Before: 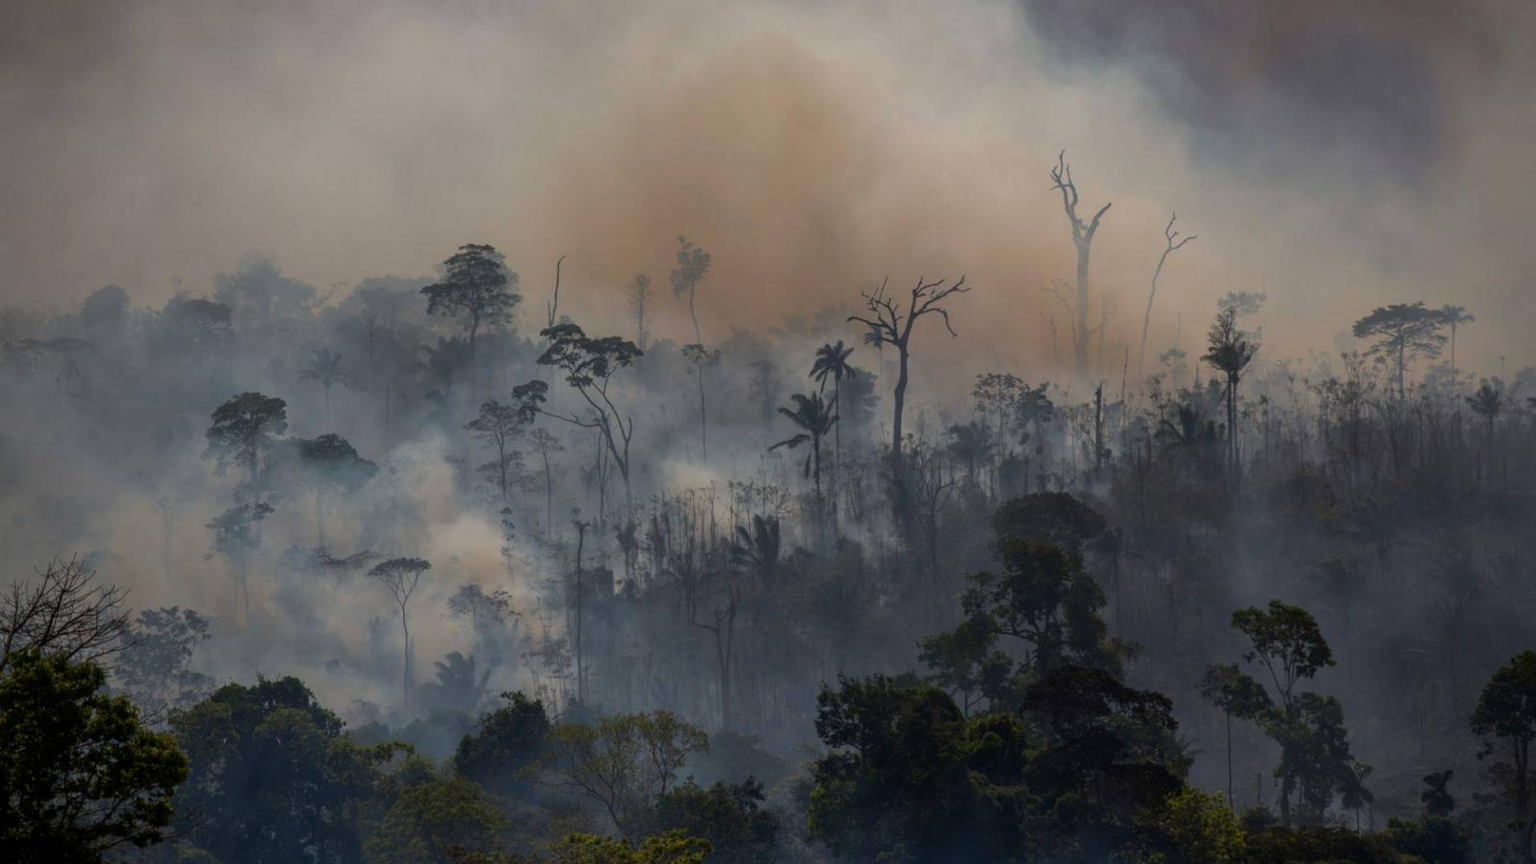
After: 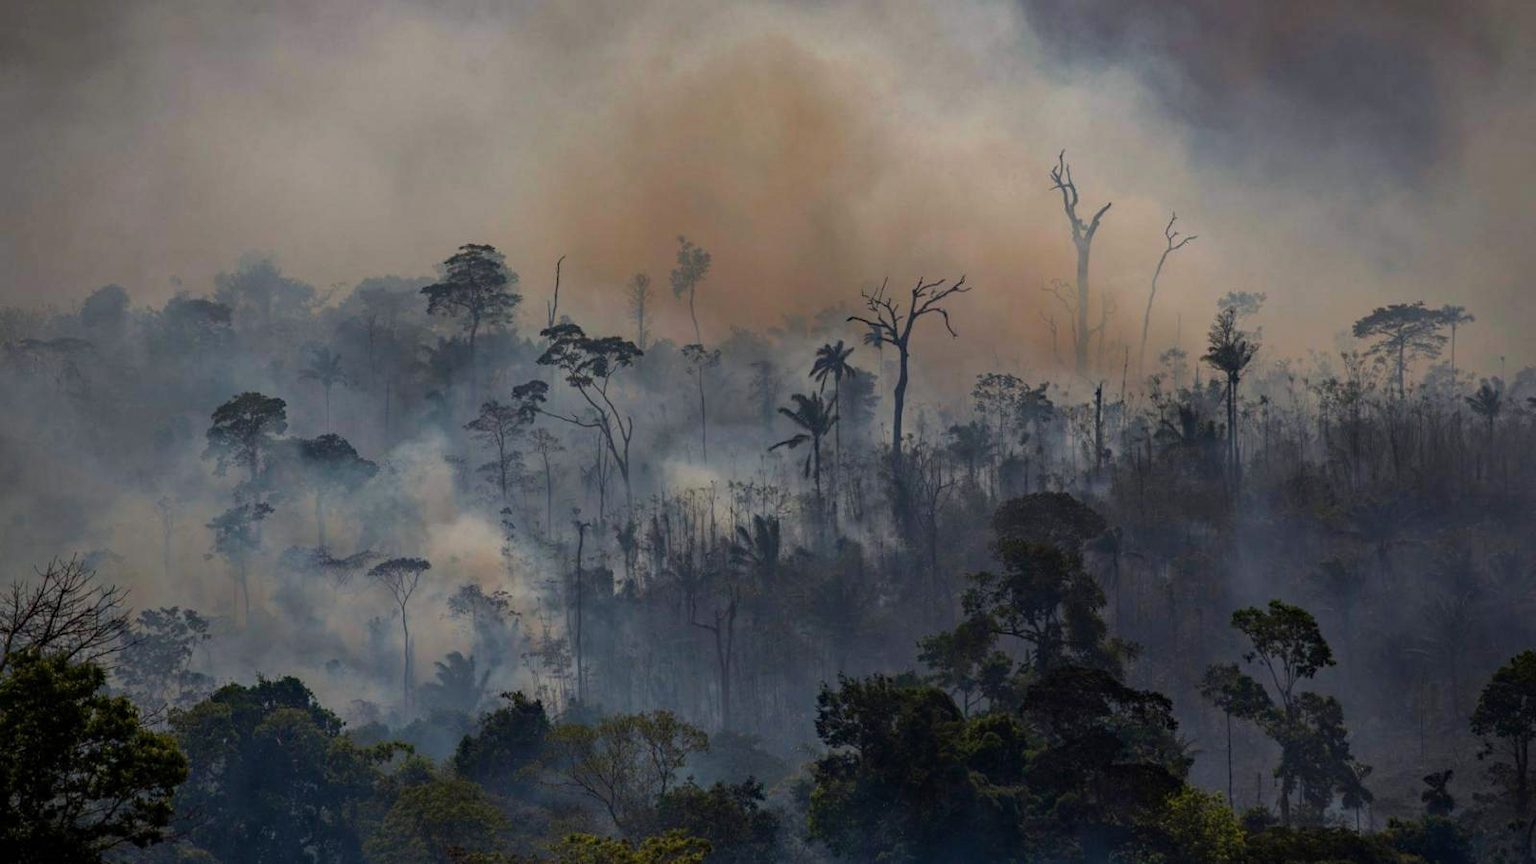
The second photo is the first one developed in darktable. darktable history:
shadows and highlights: shadows 20.91, highlights -82.73, soften with gaussian
haze removal: compatibility mode true, adaptive false
